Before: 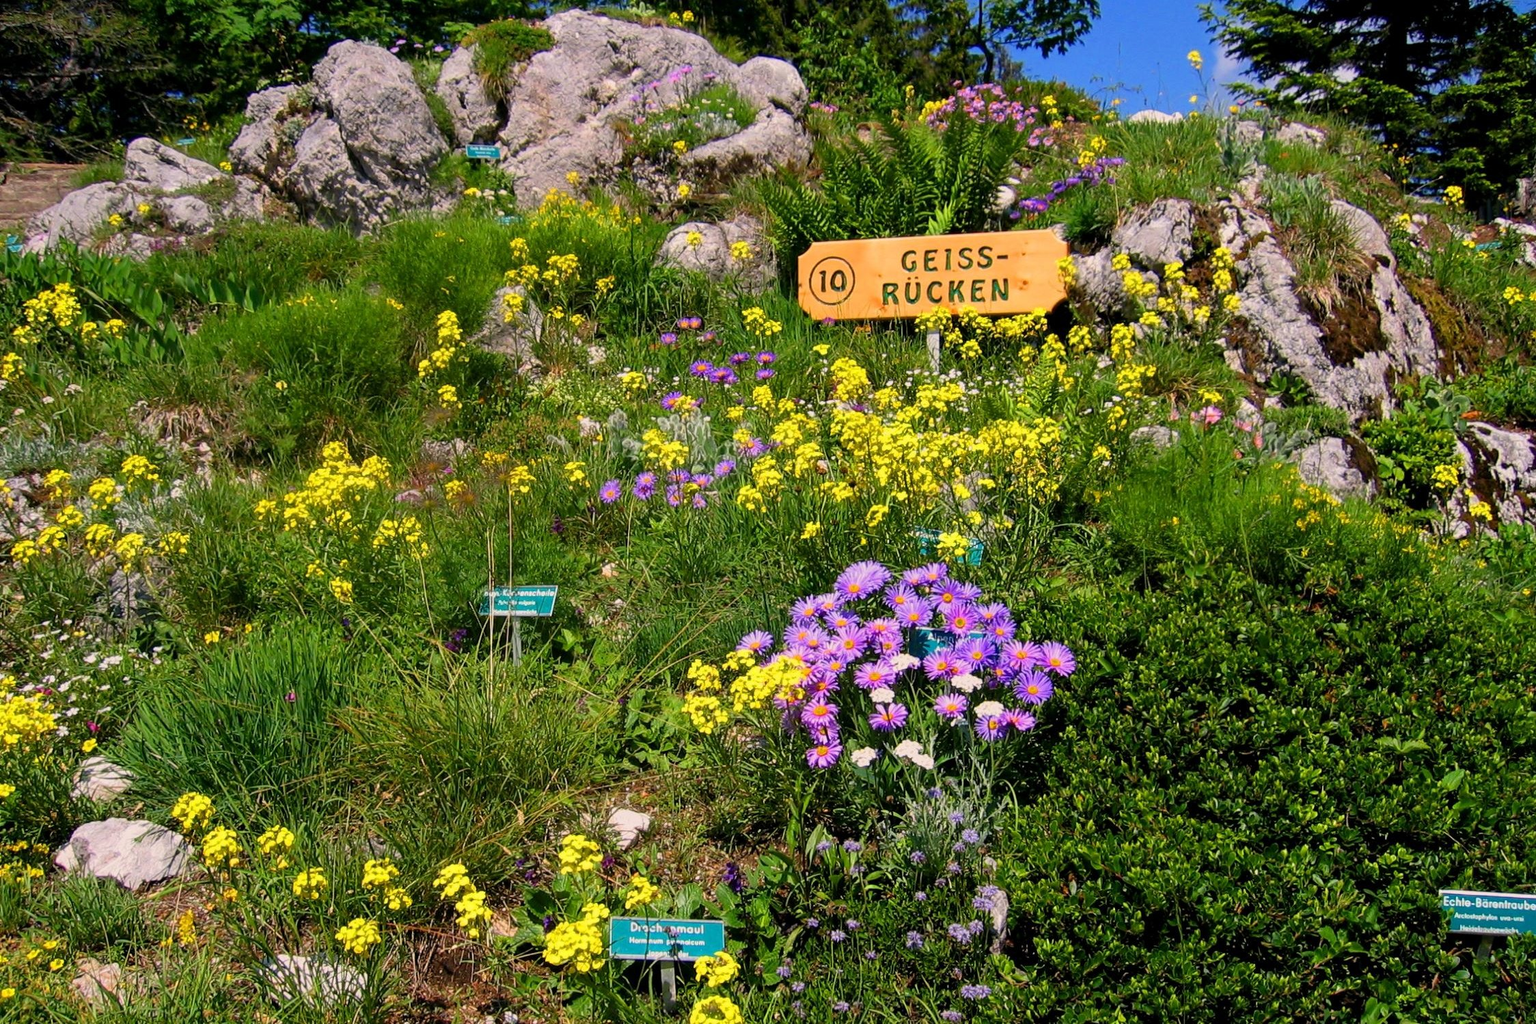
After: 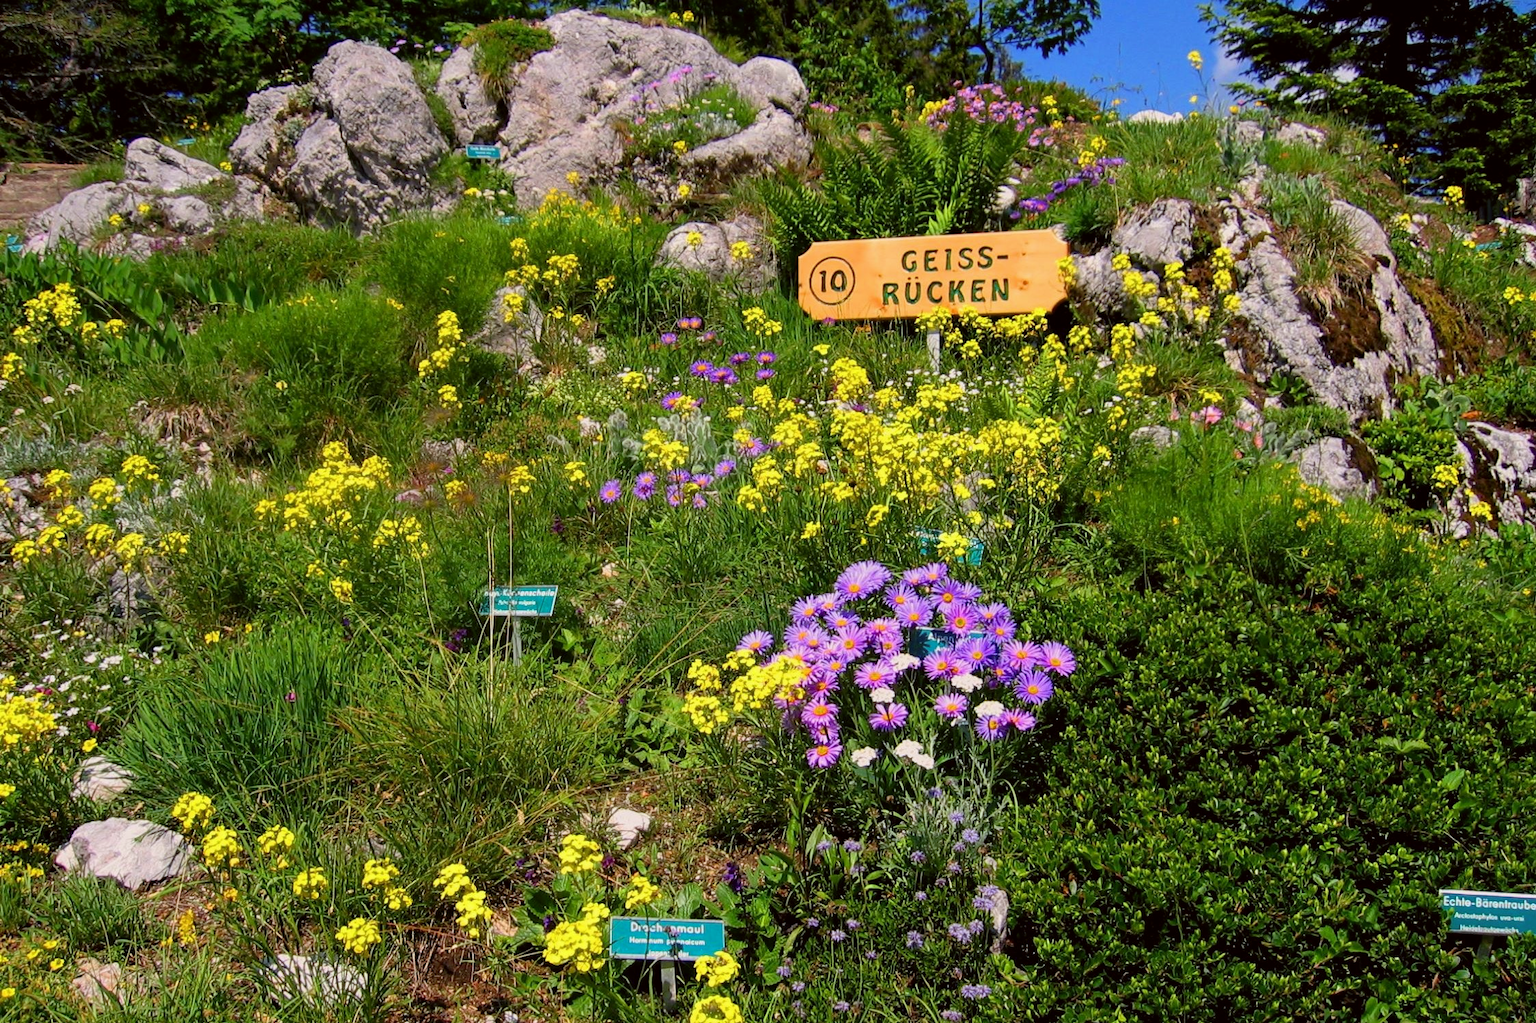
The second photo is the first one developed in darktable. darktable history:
shadows and highlights: radius 334.93, shadows 63.48, highlights 6.06, compress 87.7%, highlights color adjustment 39.73%, soften with gaussian
color correction: highlights a* -2.73, highlights b* -2.09, shadows a* 2.41, shadows b* 2.73
